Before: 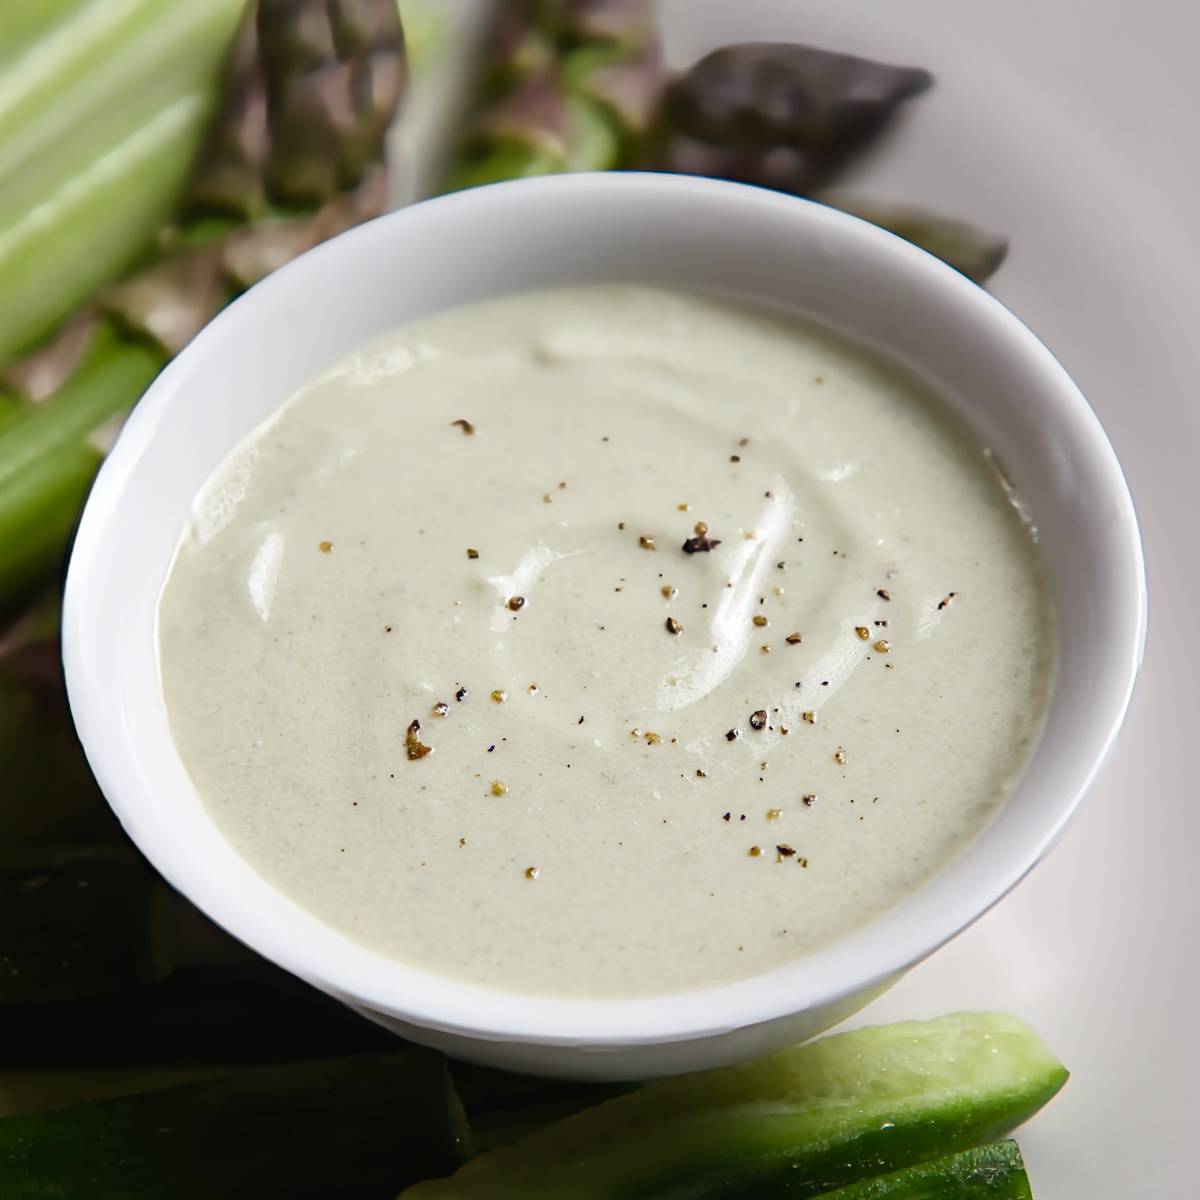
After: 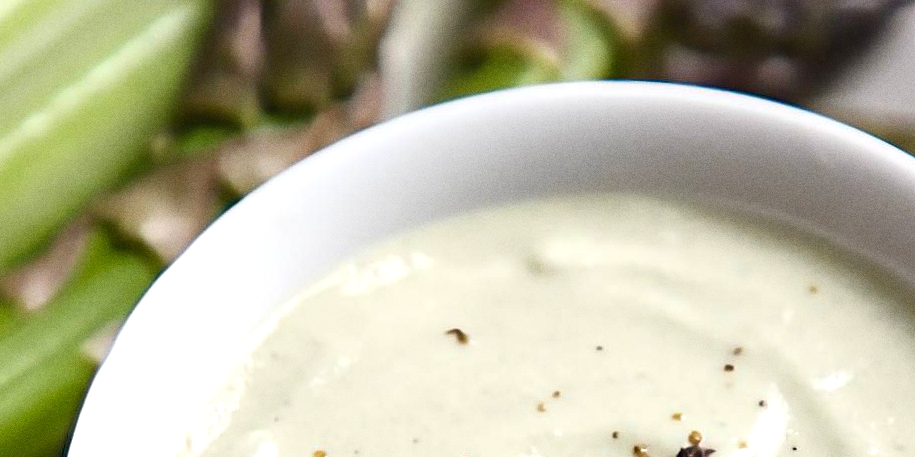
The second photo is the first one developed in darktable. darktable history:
crop: left 0.579%, top 7.627%, right 23.167%, bottom 54.275%
exposure: black level correction 0.001, exposure 0.5 EV, compensate exposure bias true, compensate highlight preservation false
grain: on, module defaults
